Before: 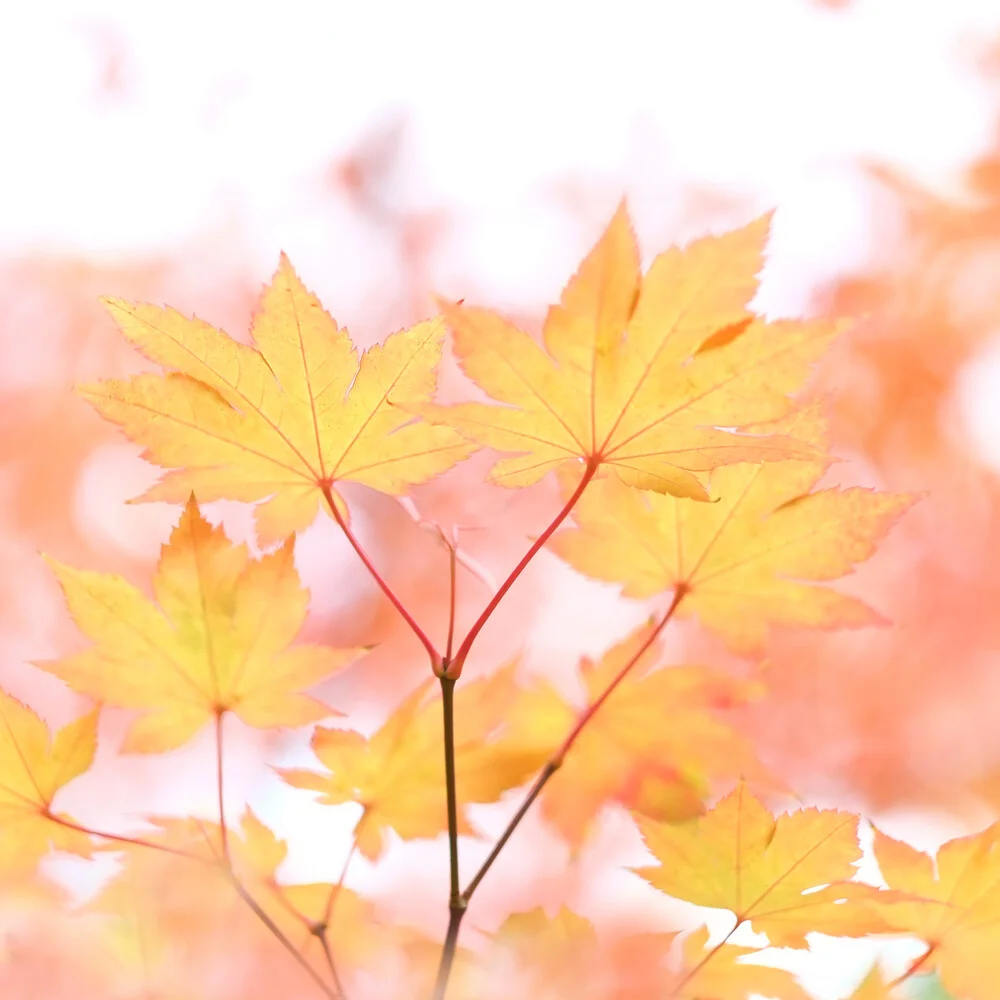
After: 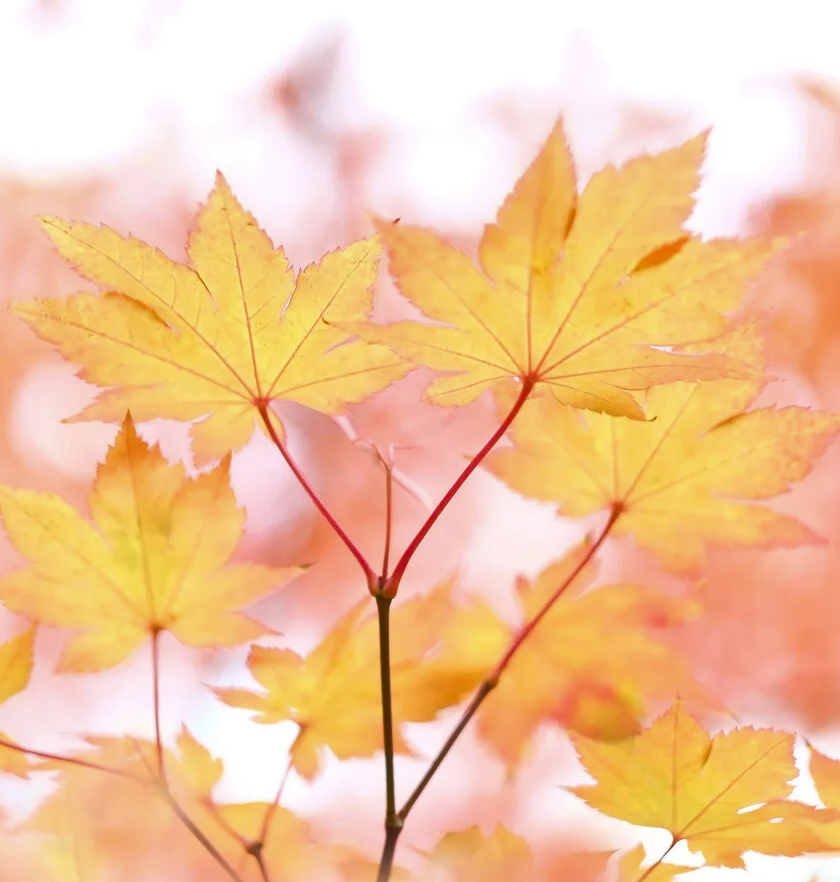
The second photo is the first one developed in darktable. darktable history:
shadows and highlights: shadows 20.91, highlights -35.45, soften with gaussian
crop: left 6.446%, top 8.188%, right 9.538%, bottom 3.548%
